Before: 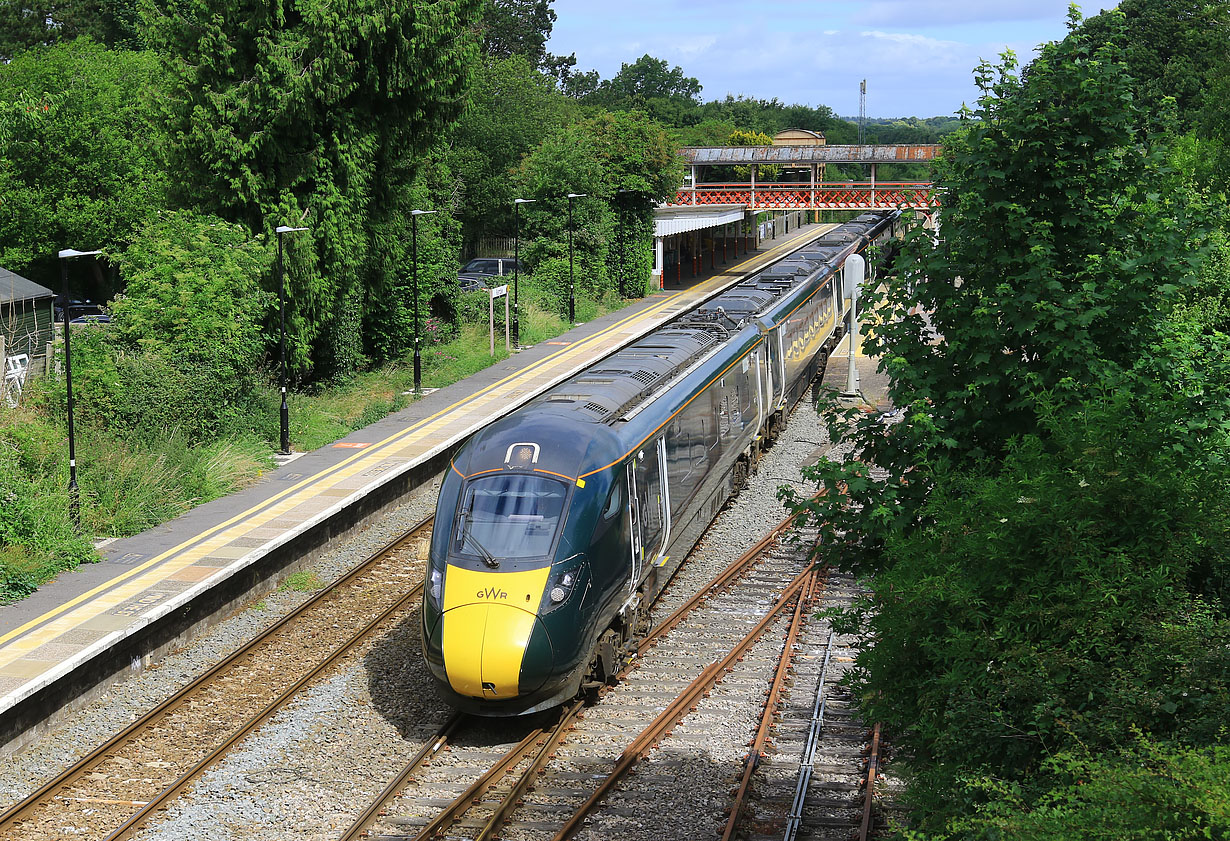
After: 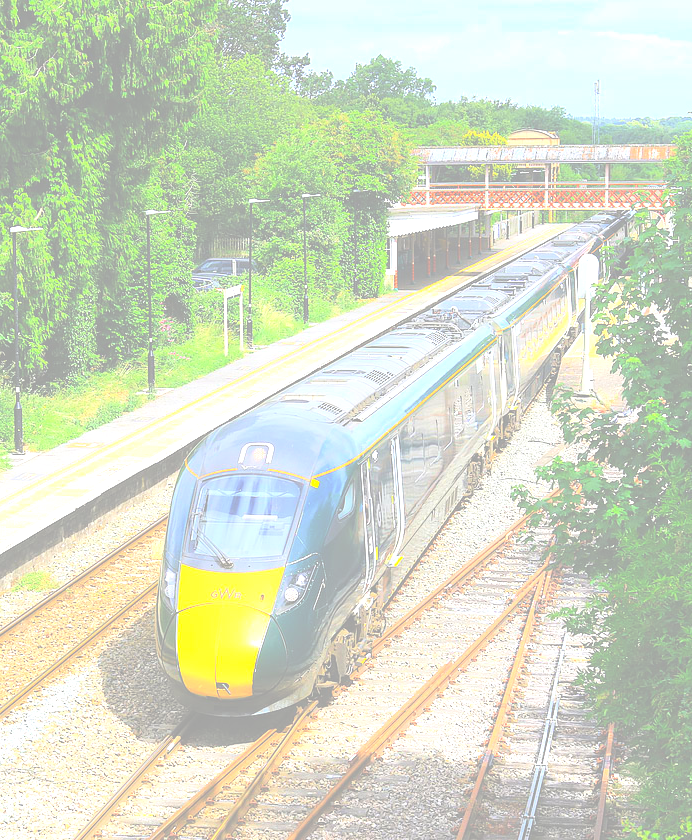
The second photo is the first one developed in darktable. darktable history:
contrast brightness saturation: brightness 0.996
crop: left 21.655%, right 22.048%, bottom 0.011%
exposure: black level correction -0.024, exposure 1.394 EV, compensate highlight preservation false
